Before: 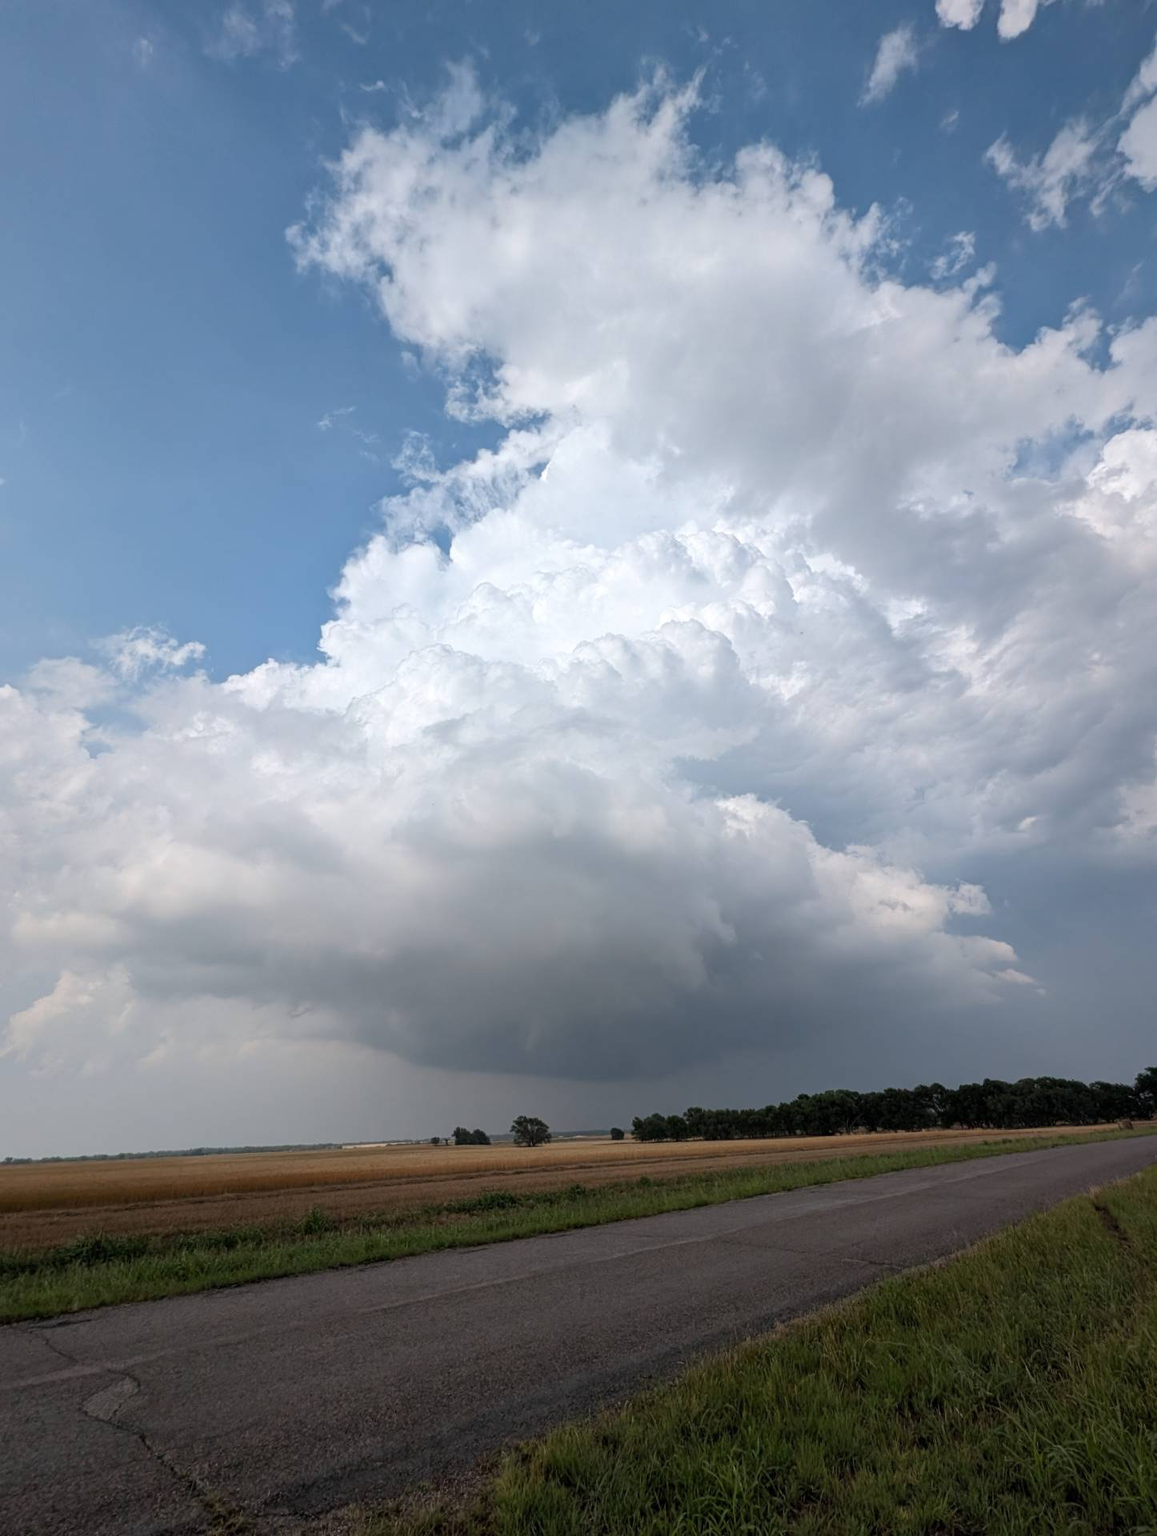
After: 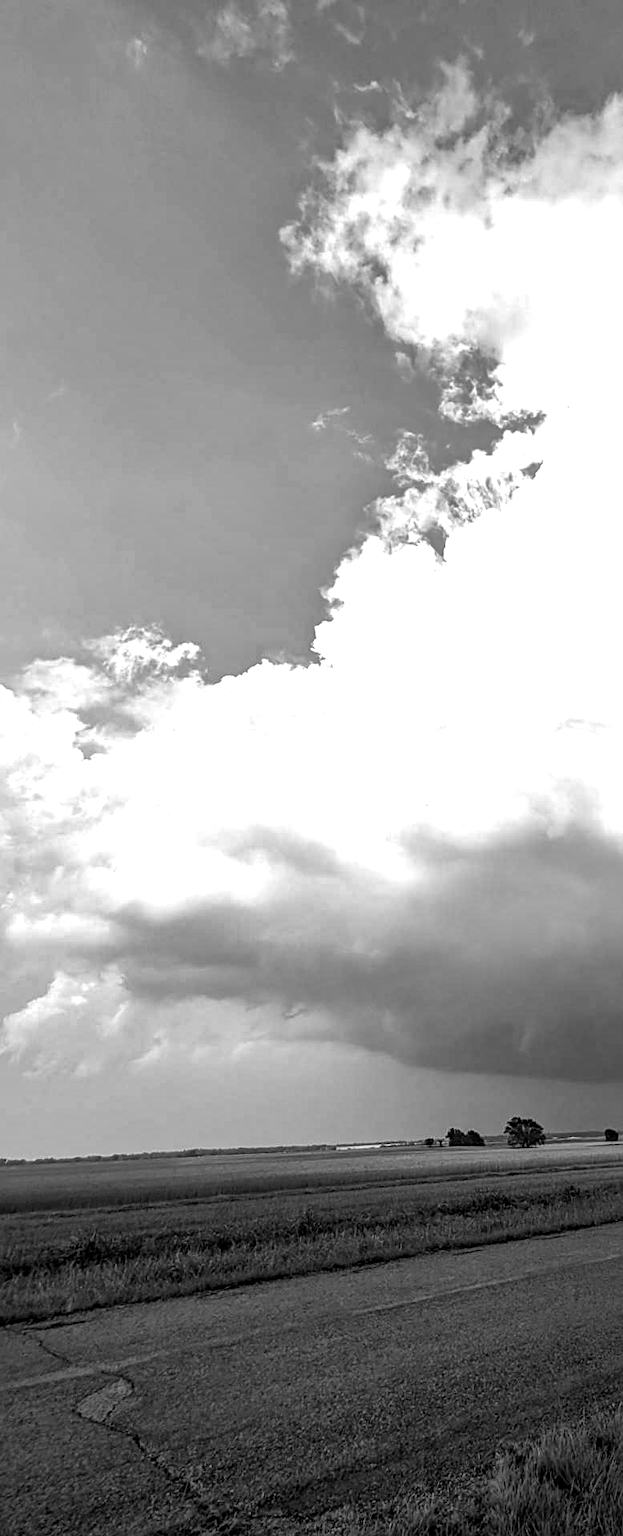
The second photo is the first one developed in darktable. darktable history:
color balance: mode lift, gamma, gain (sRGB), lift [0.997, 0.979, 1.021, 1.011], gamma [1, 1.084, 0.916, 0.998], gain [1, 0.87, 1.13, 1.101], contrast 4.55%, contrast fulcrum 38.24%, output saturation 104.09%
haze removal: on, module defaults
sharpen: radius 1.864, amount 0.398, threshold 1.271
shadows and highlights: on, module defaults
local contrast: on, module defaults
tone equalizer: -8 EV -0.75 EV, -7 EV -0.7 EV, -6 EV -0.6 EV, -5 EV -0.4 EV, -3 EV 0.4 EV, -2 EV 0.6 EV, -1 EV 0.7 EV, +0 EV 0.75 EV, edges refinement/feathering 500, mask exposure compensation -1.57 EV, preserve details no
color contrast: green-magenta contrast 0, blue-yellow contrast 0
crop: left 0.587%, right 45.588%, bottom 0.086%
